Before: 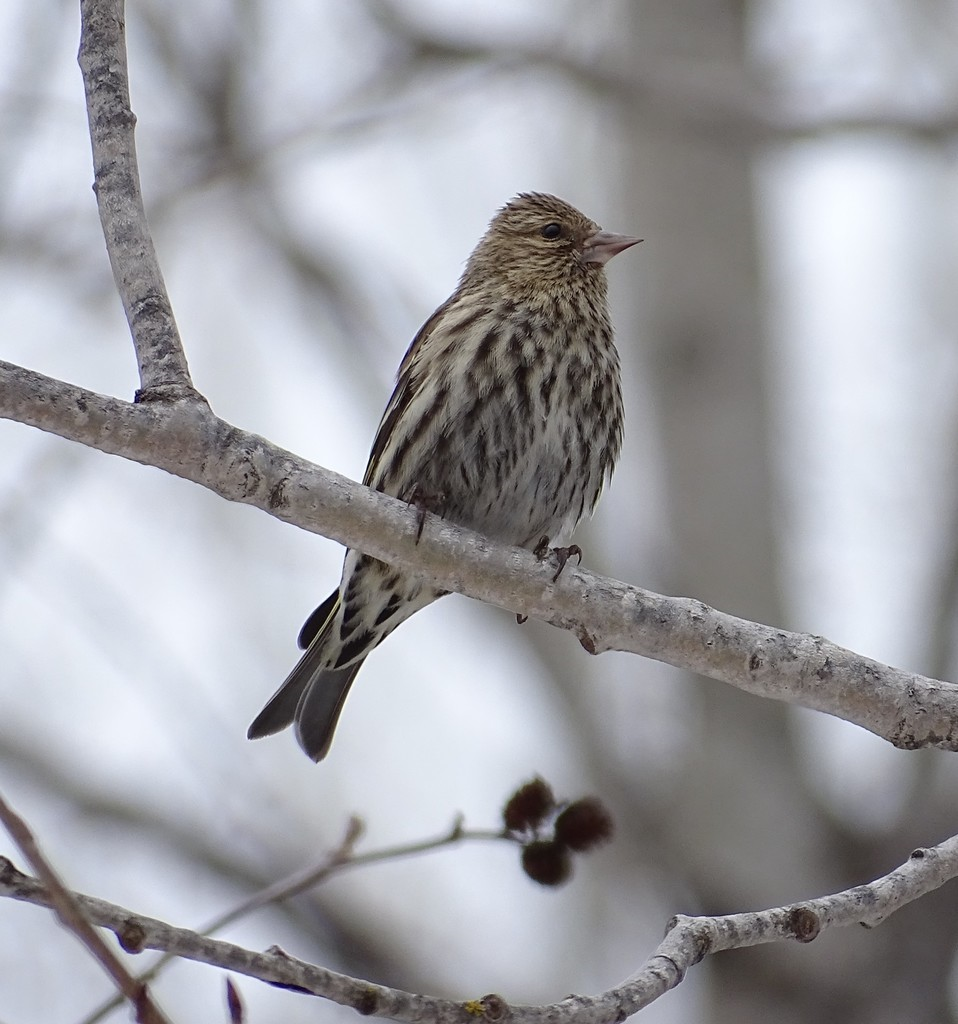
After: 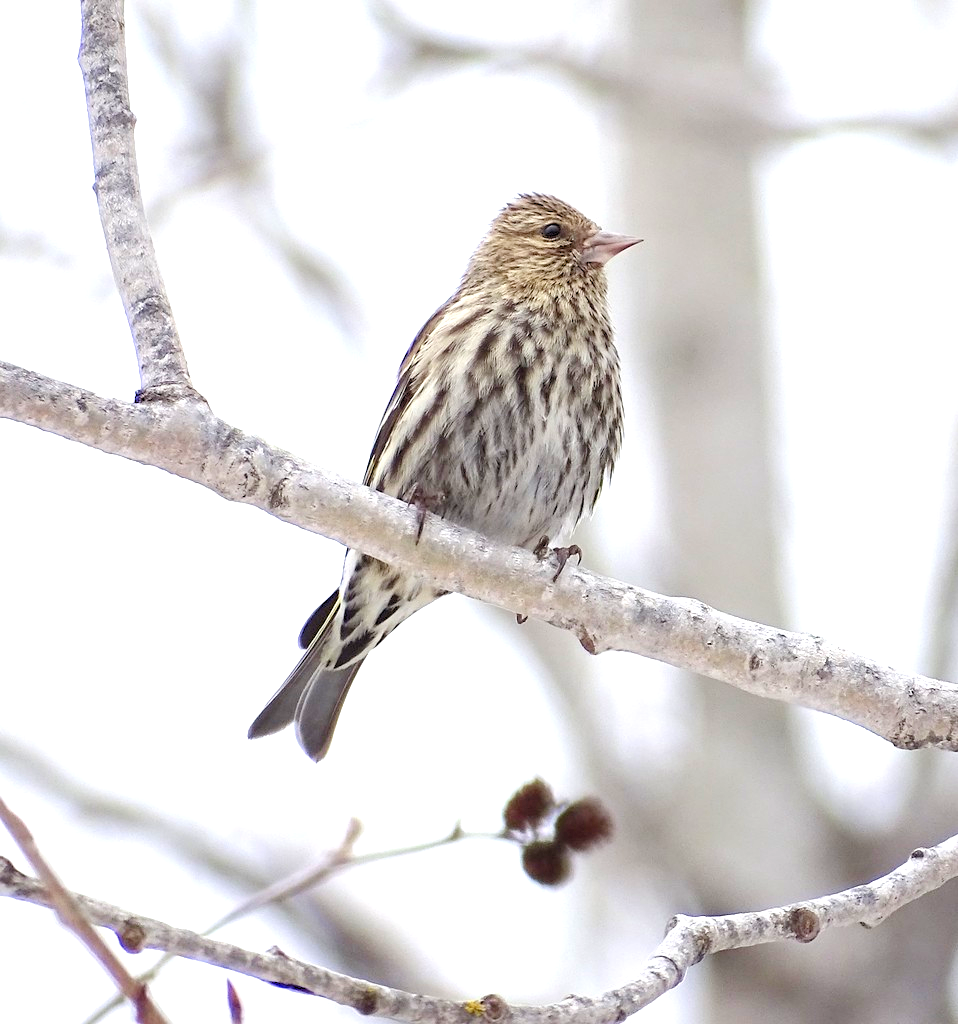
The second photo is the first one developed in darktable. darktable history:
levels: levels [0.044, 0.416, 0.908]
exposure: black level correction 0.001, exposure 1.045 EV, compensate exposure bias true, compensate highlight preservation false
